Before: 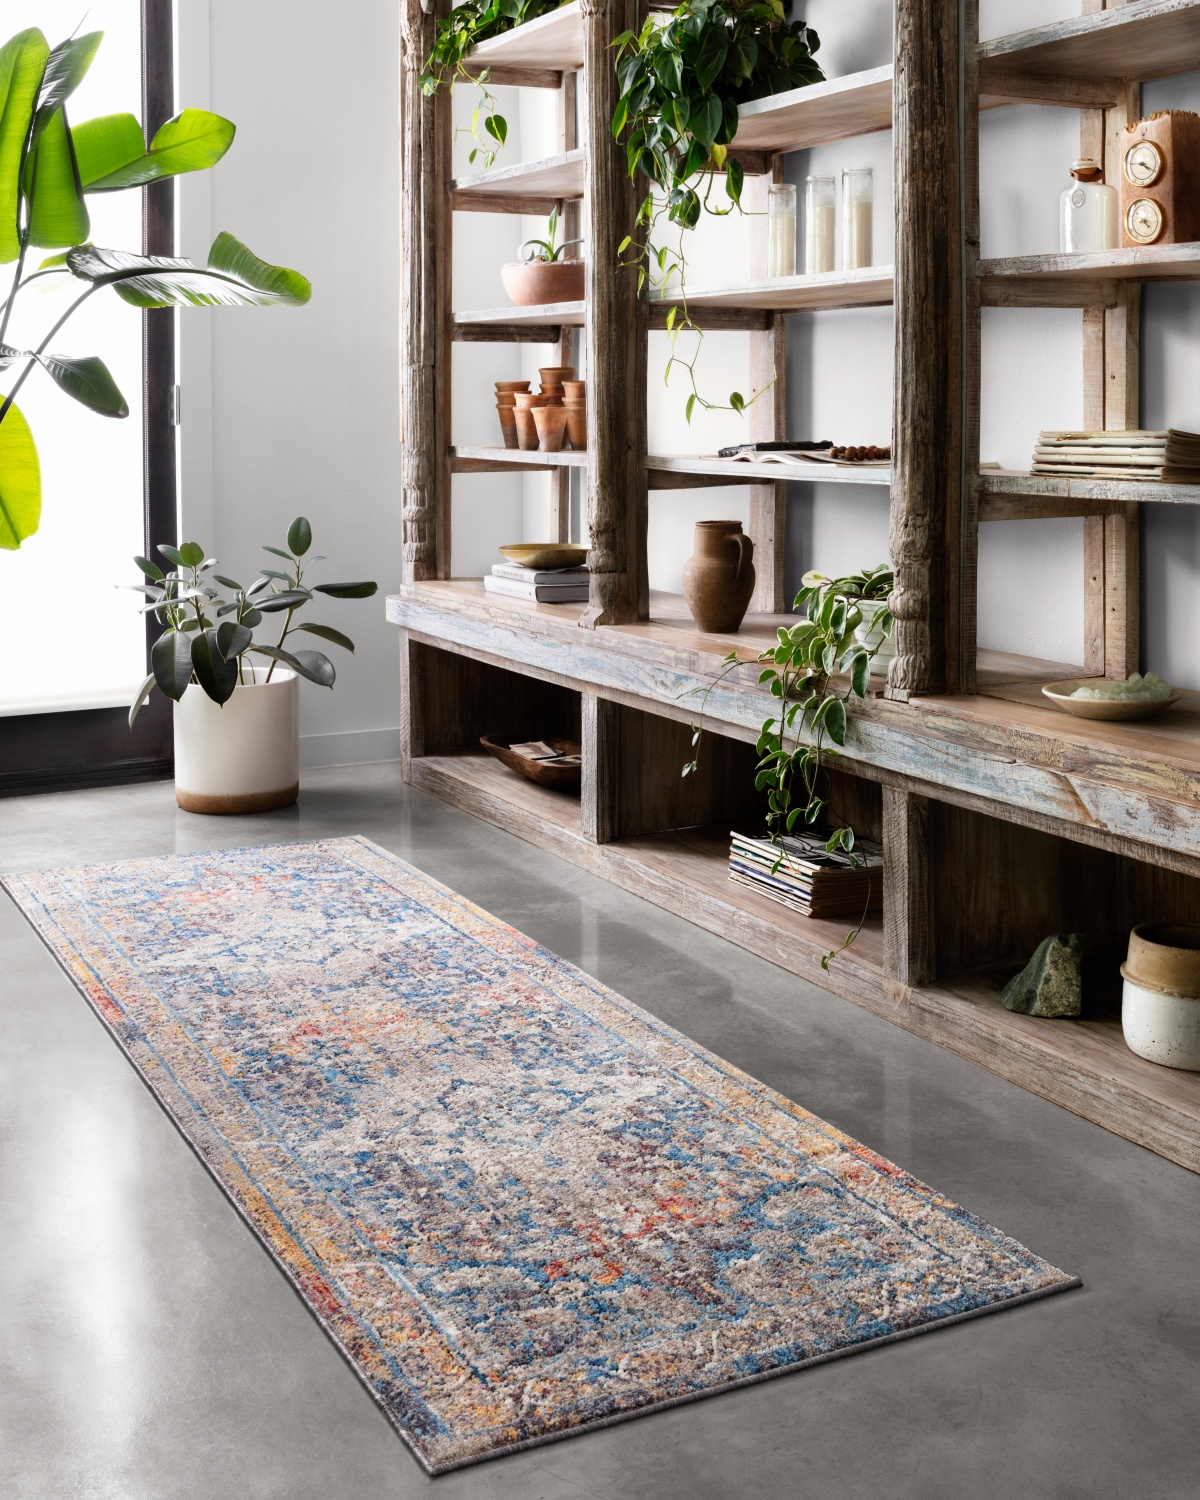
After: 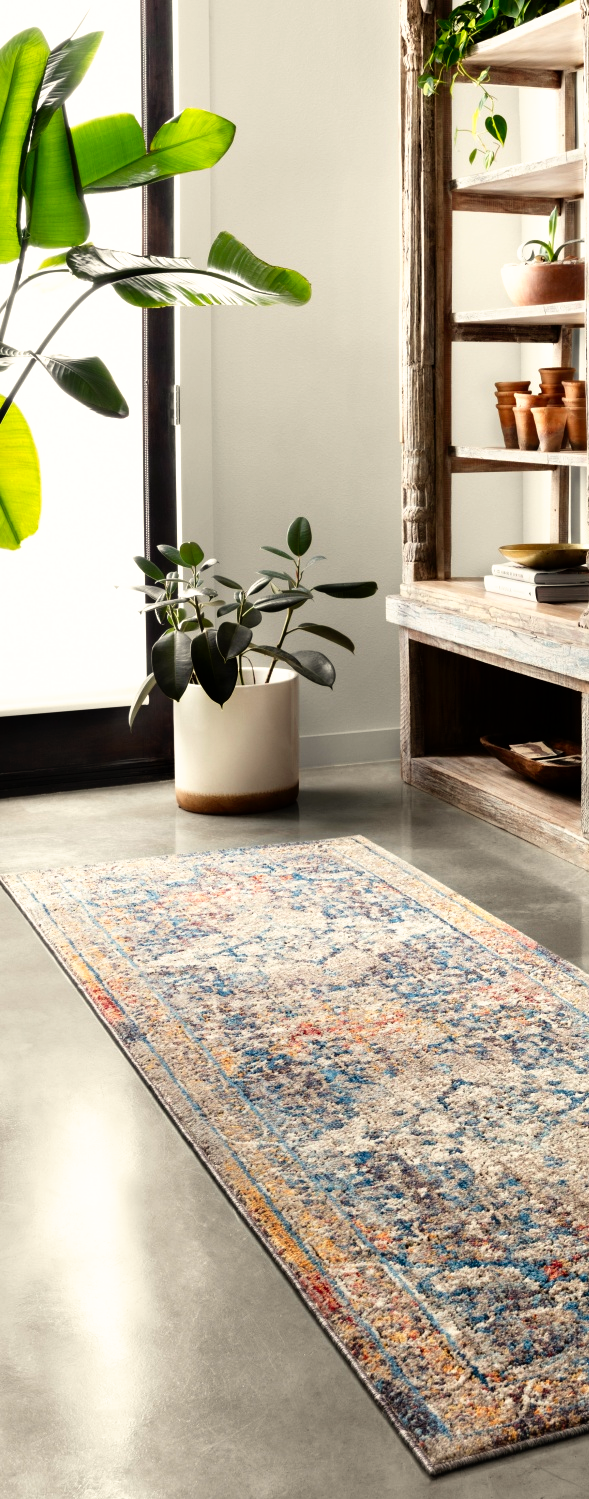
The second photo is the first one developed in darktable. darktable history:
white balance: red 1.029, blue 0.92
tone curve: curves: ch0 [(0, 0) (0.003, 0.001) (0.011, 0.005) (0.025, 0.01) (0.044, 0.019) (0.069, 0.029) (0.1, 0.042) (0.136, 0.078) (0.177, 0.129) (0.224, 0.182) (0.277, 0.246) (0.335, 0.318) (0.399, 0.396) (0.468, 0.481) (0.543, 0.573) (0.623, 0.672) (0.709, 0.777) (0.801, 0.881) (0.898, 0.975) (1, 1)], preserve colors none
contrast brightness saturation: brightness -0.09
crop and rotate: left 0%, top 0%, right 50.845%
